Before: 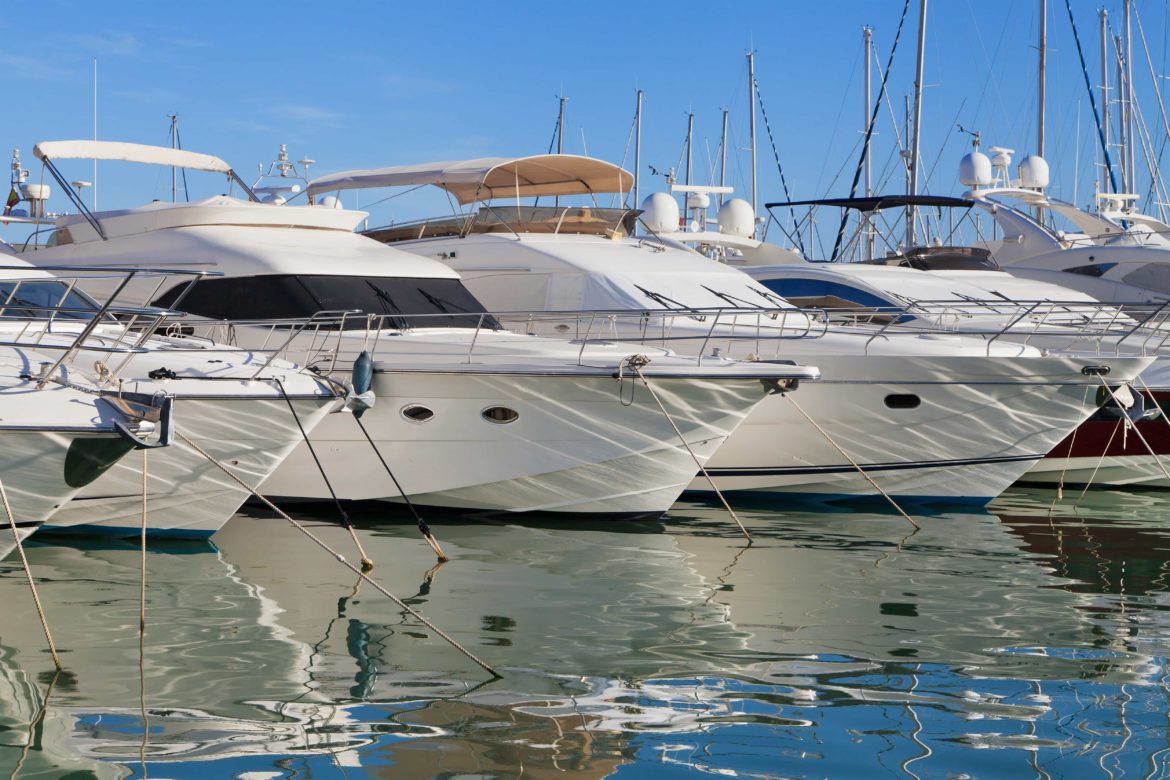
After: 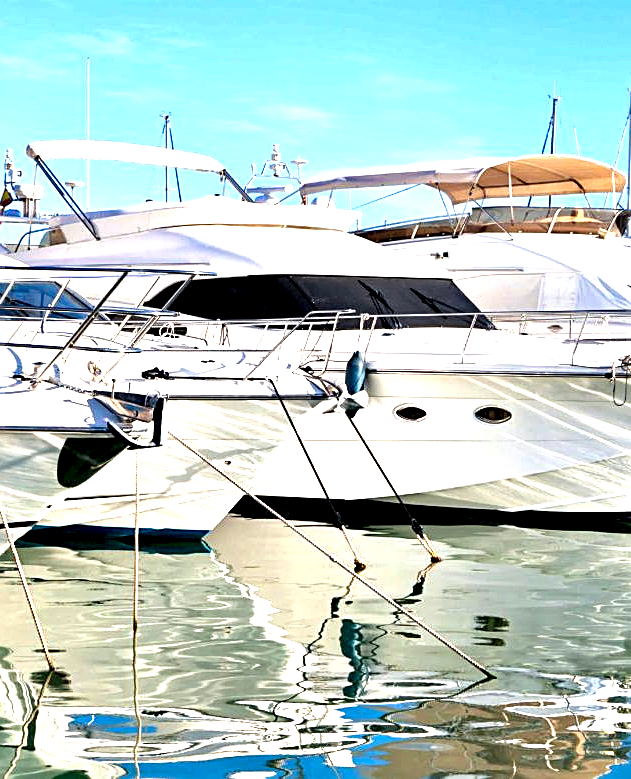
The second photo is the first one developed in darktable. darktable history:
exposure: black level correction 0, exposure 1.582 EV, compensate exposure bias true, compensate highlight preservation false
local contrast: highlights 101%, shadows 98%, detail 119%, midtone range 0.2
crop: left 0.674%, right 45.335%, bottom 0.091%
sharpen: on, module defaults
haze removal: strength 0.132, distance 0.248, compatibility mode true, adaptive false
contrast equalizer: y [[0.6 ×6], [0.55 ×6], [0 ×6], [0 ×6], [0 ×6]]
